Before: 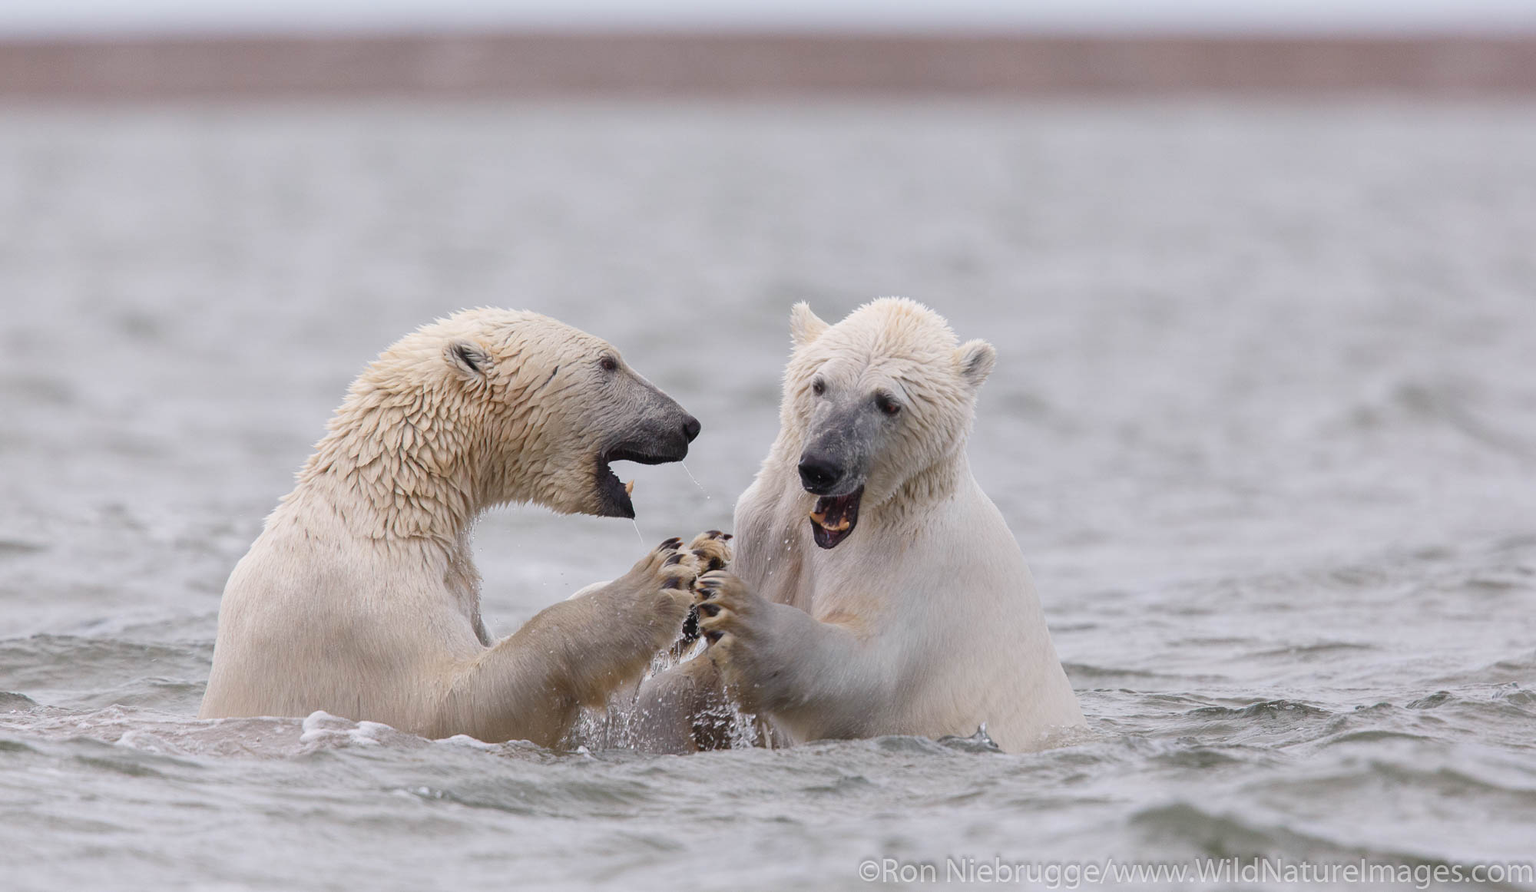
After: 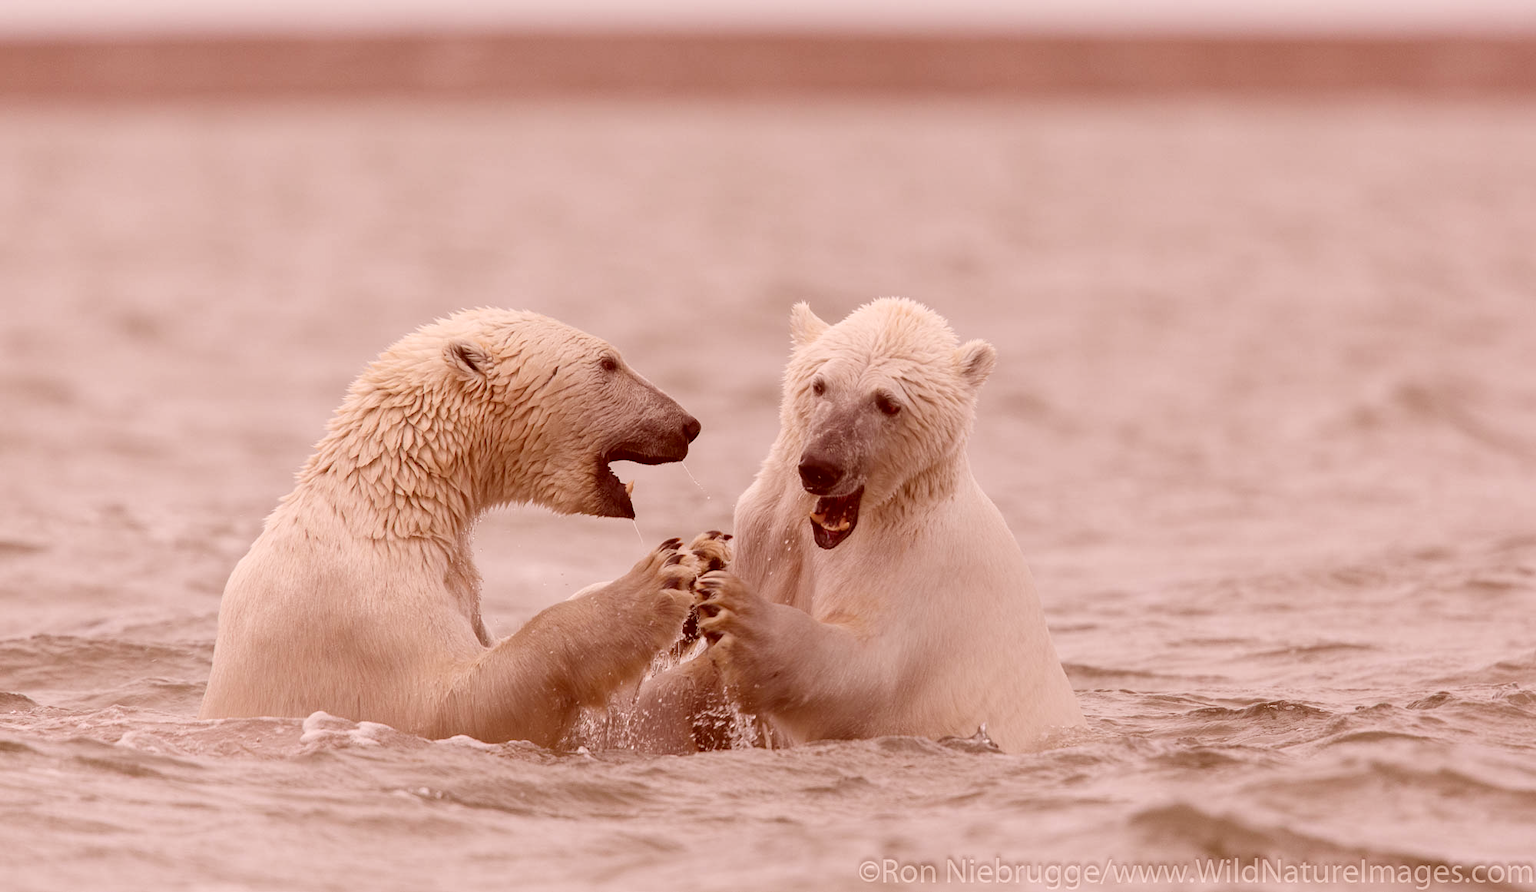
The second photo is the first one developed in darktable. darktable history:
color correction: highlights a* 9.48, highlights b* 8.82, shadows a* 39.49, shadows b* 39.81, saturation 0.795
